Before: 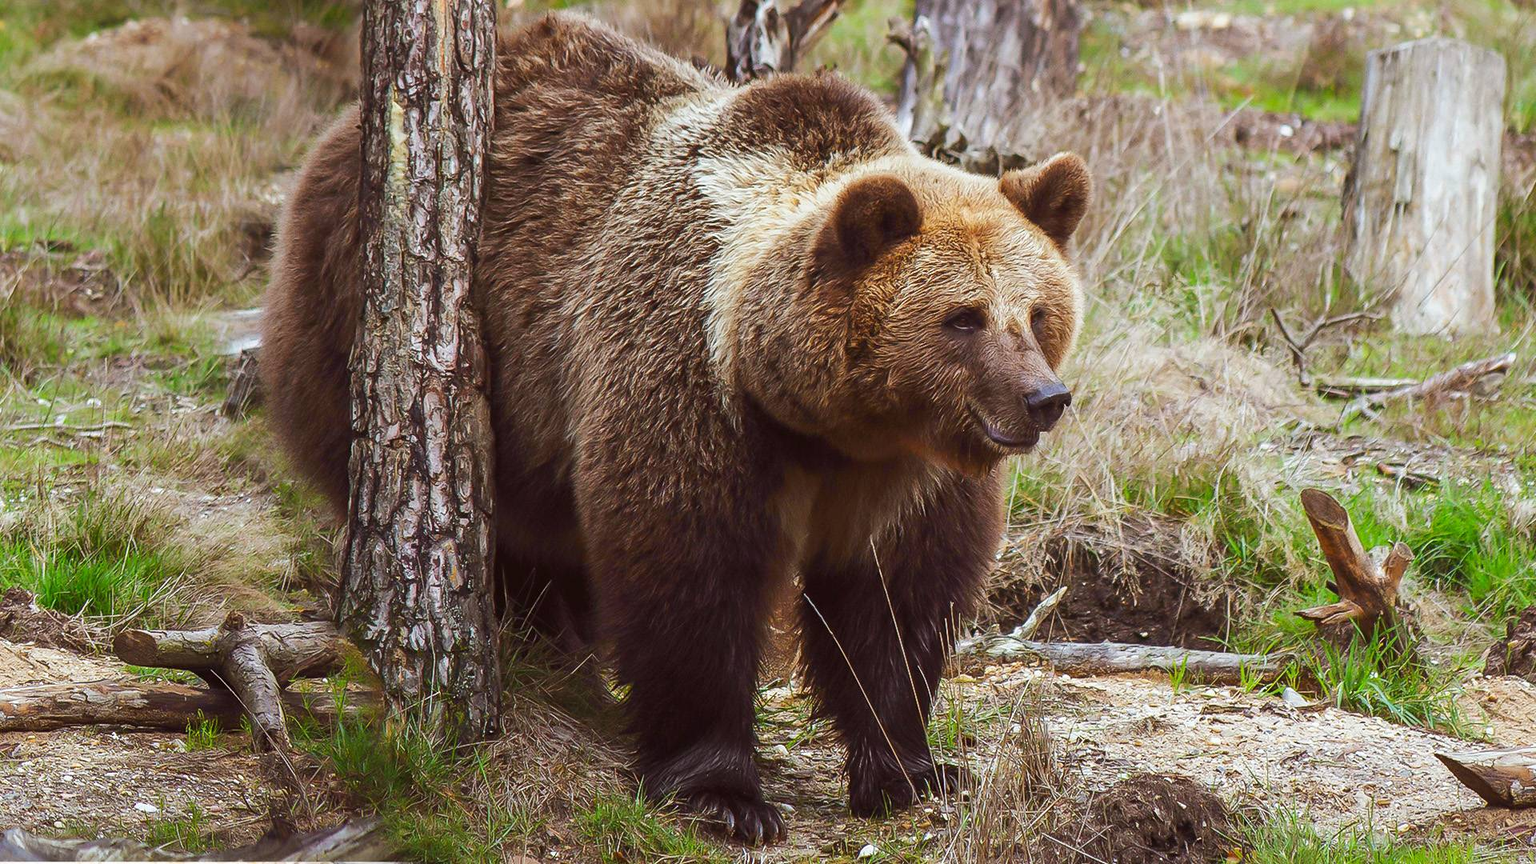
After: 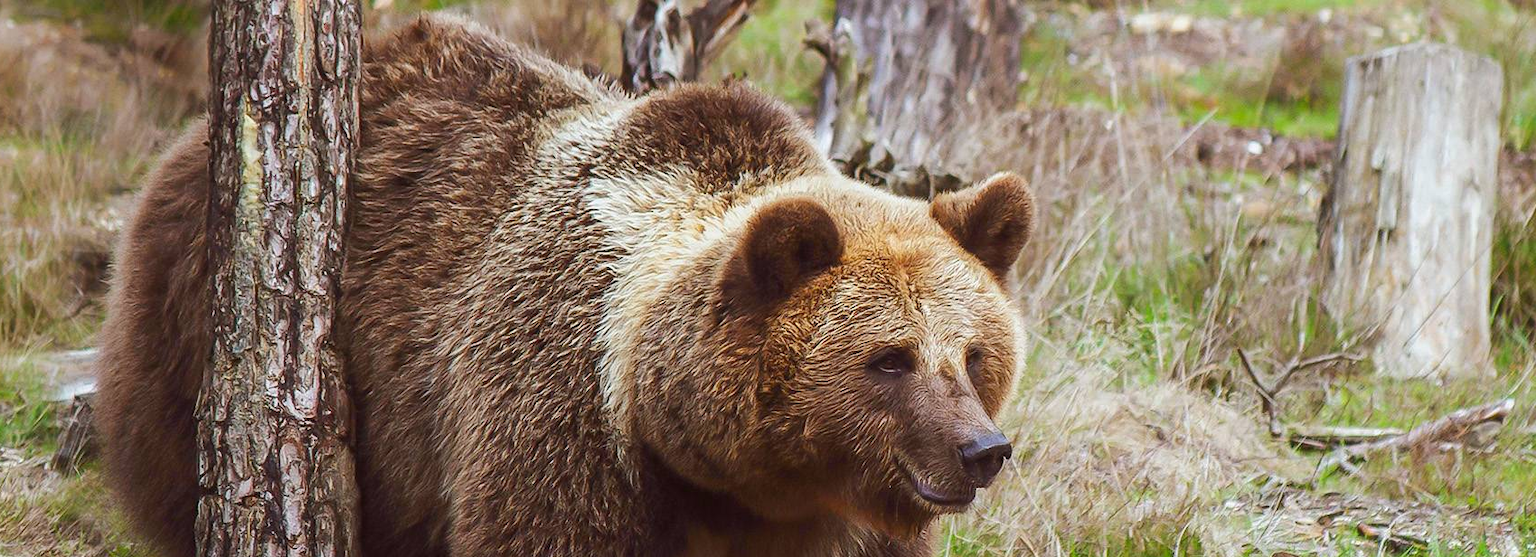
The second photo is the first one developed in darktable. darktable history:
crop and rotate: left 11.508%, bottom 42.856%
